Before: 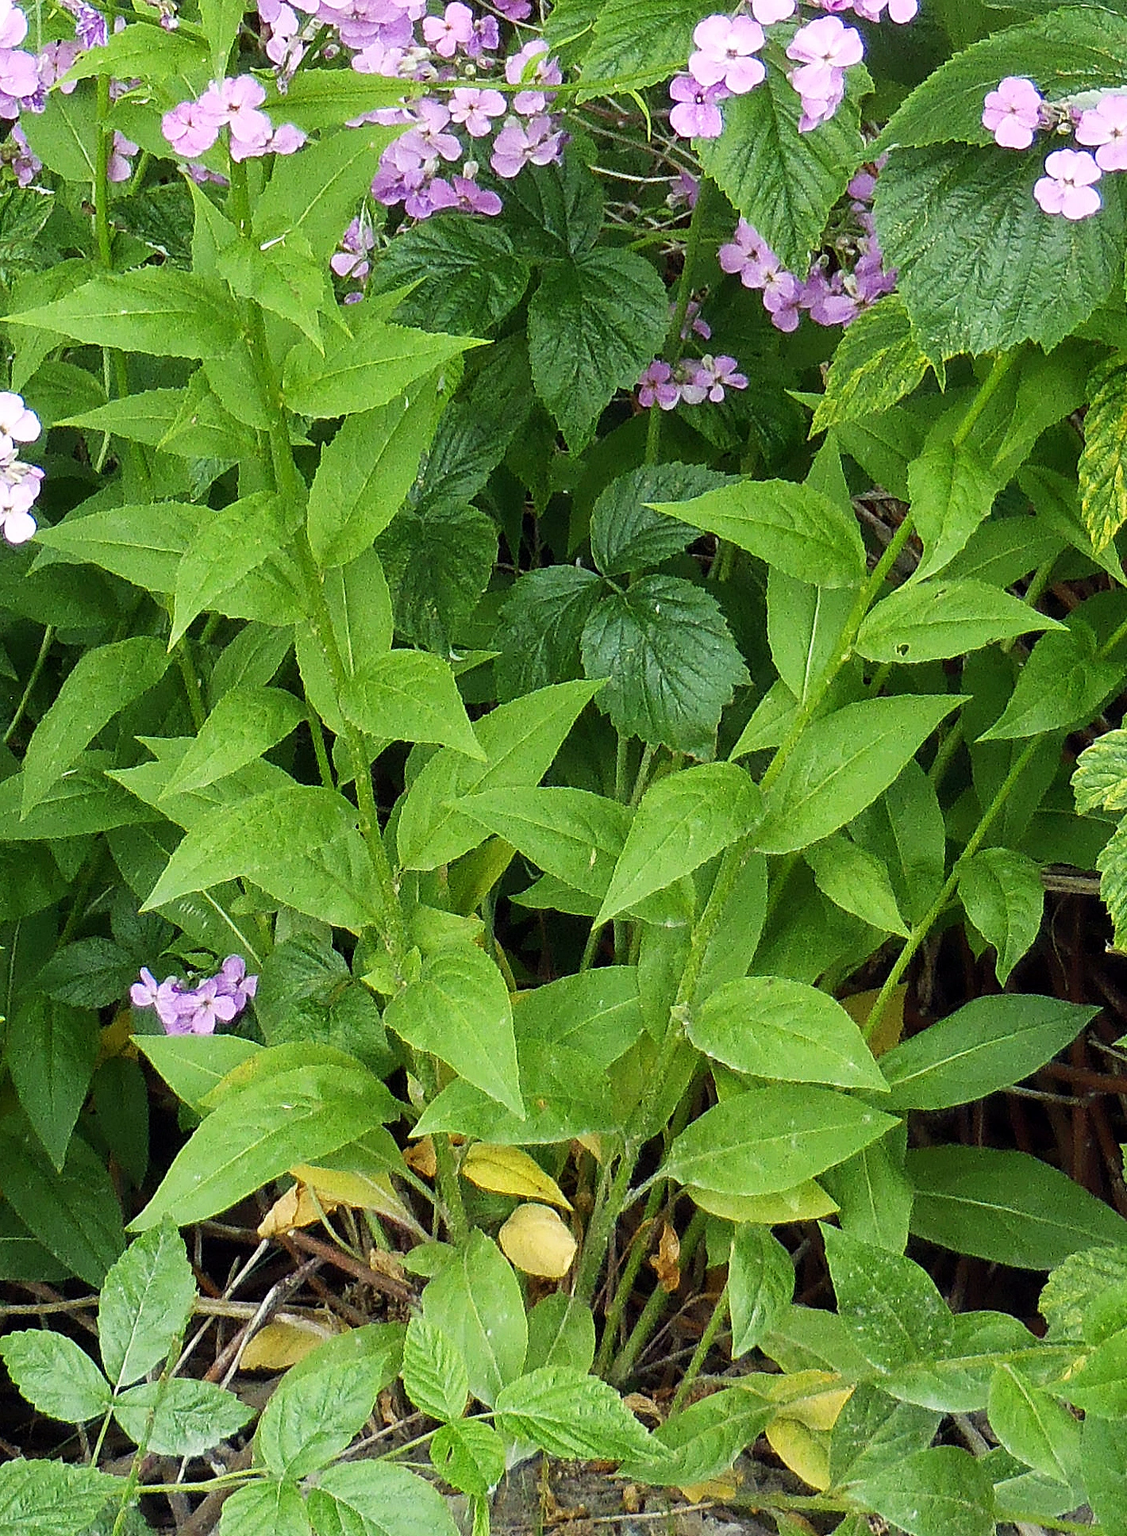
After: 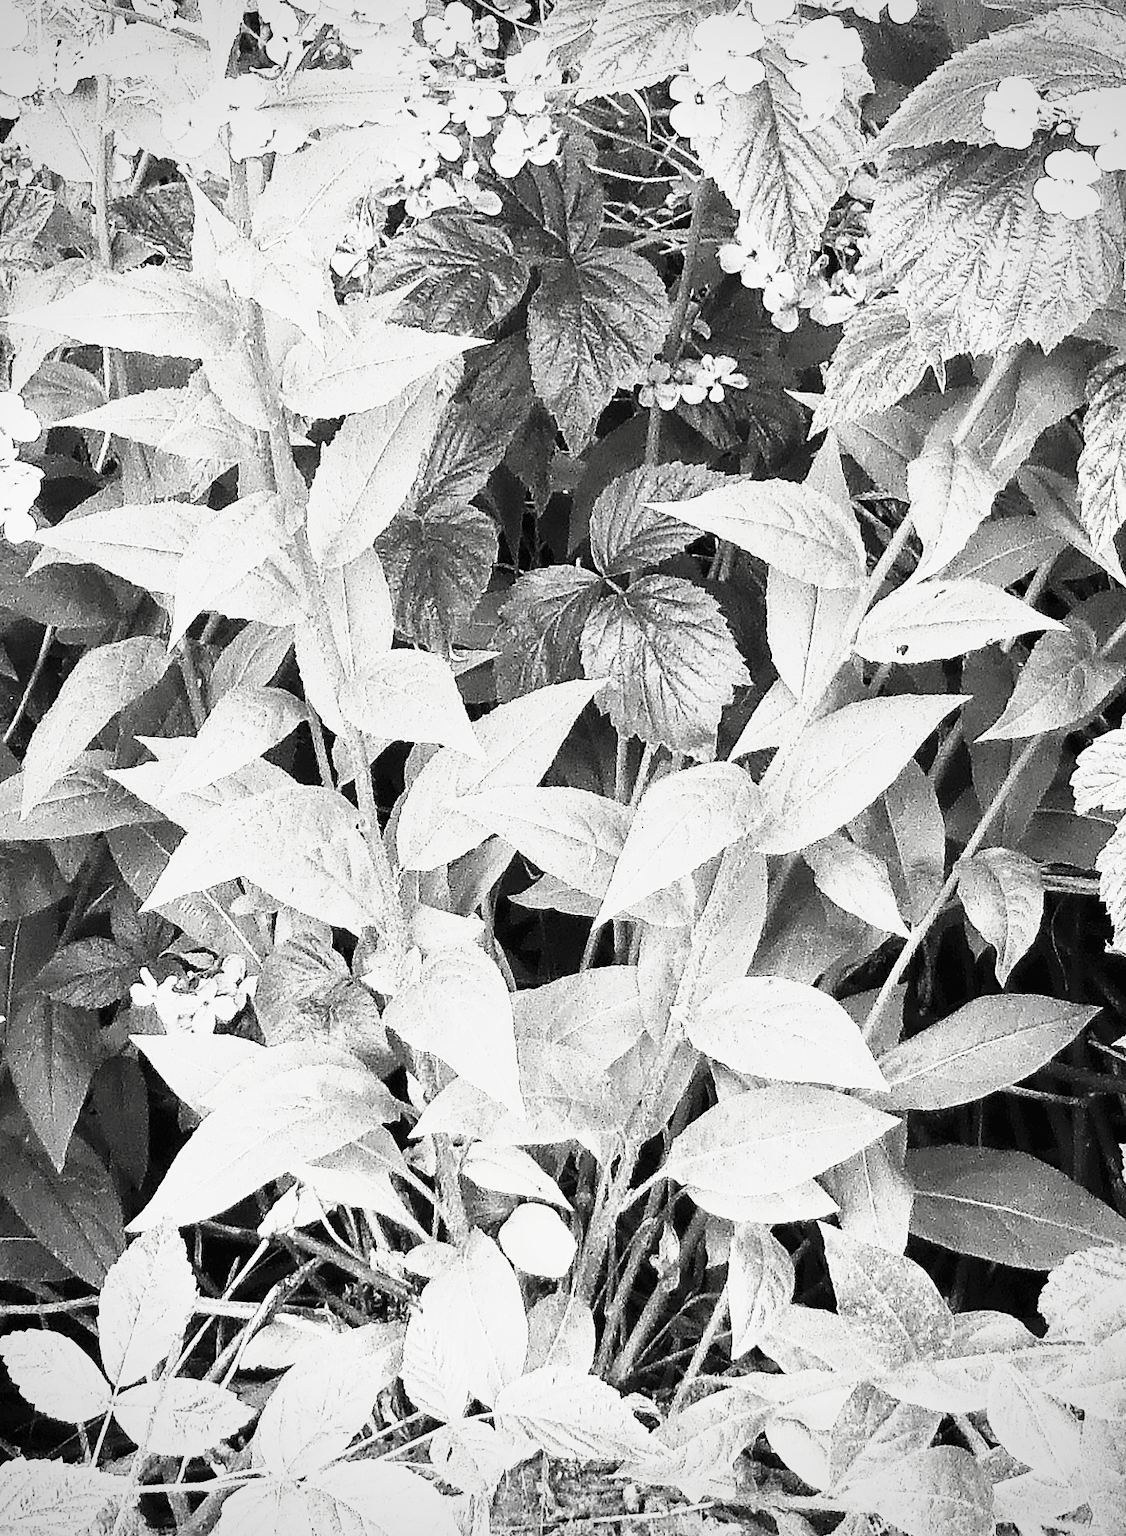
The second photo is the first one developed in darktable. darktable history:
vignetting: fall-off radius 61.22%, unbound false
contrast brightness saturation: contrast 0.522, brightness 0.484, saturation -0.983
exposure: black level correction 0.001, compensate exposure bias true, compensate highlight preservation false
tone curve: curves: ch0 [(0, 0.013) (0.129, 0.1) (0.327, 0.382) (0.489, 0.573) (0.66, 0.748) (0.858, 0.926) (1, 0.977)]; ch1 [(0, 0) (0.353, 0.344) (0.45, 0.46) (0.498, 0.498) (0.521, 0.512) (0.563, 0.559) (0.592, 0.585) (0.647, 0.68) (1, 1)]; ch2 [(0, 0) (0.333, 0.346) (0.375, 0.375) (0.427, 0.44) (0.476, 0.492) (0.511, 0.508) (0.528, 0.533) (0.579, 0.61) (0.612, 0.644) (0.66, 0.715) (1, 1)], preserve colors none
